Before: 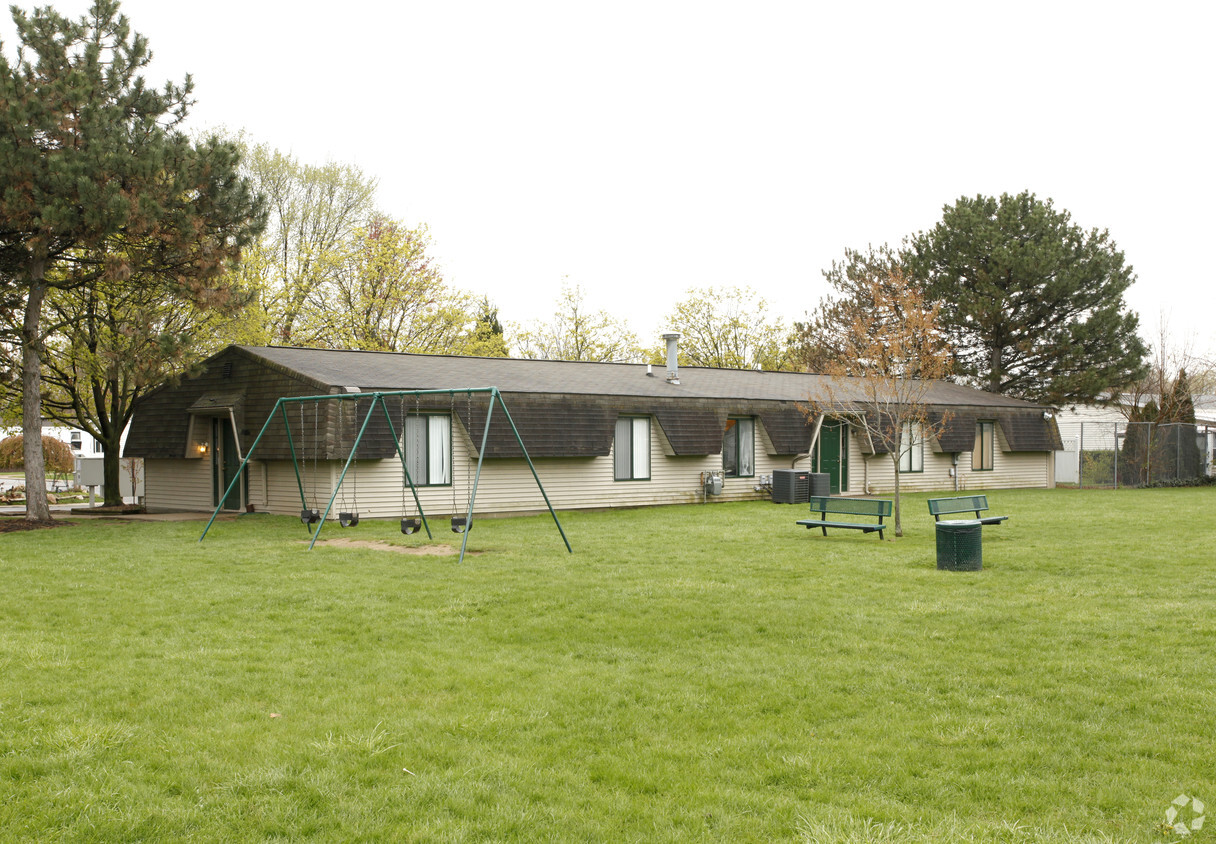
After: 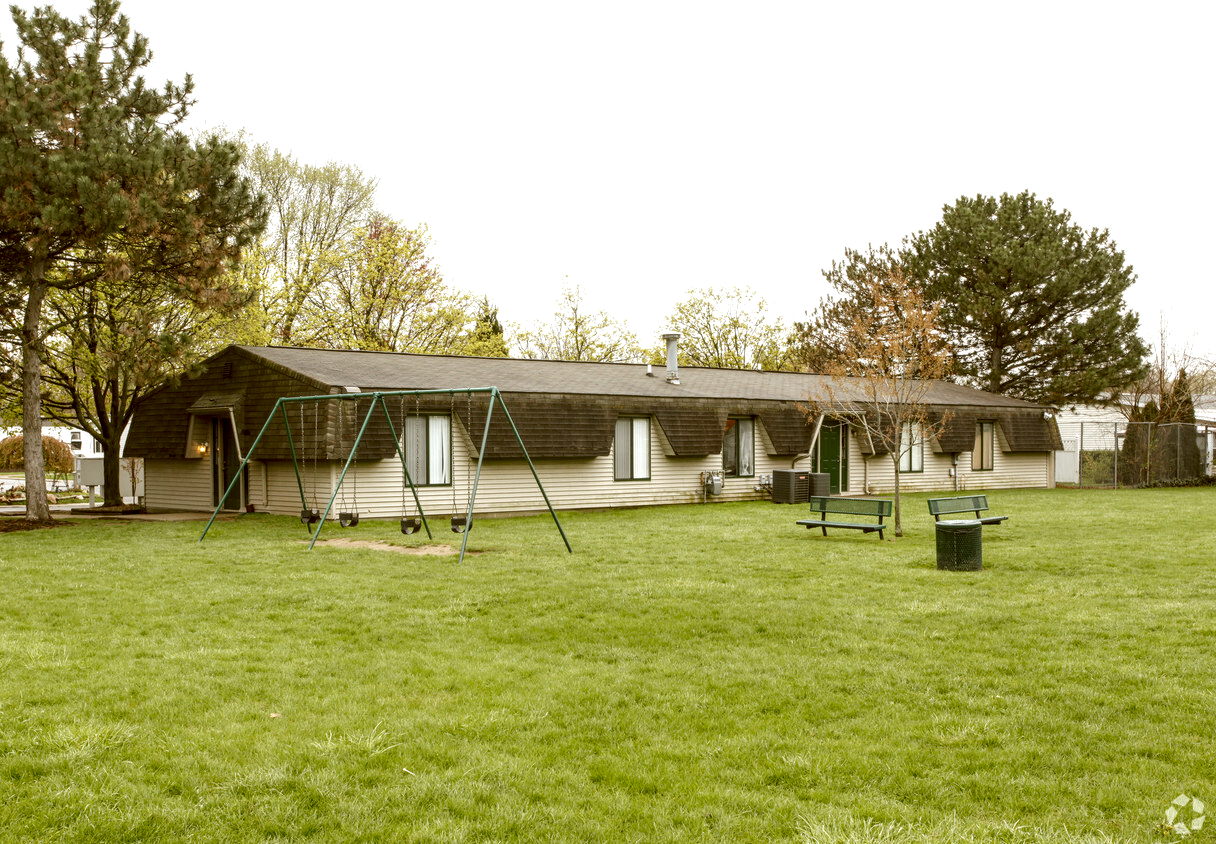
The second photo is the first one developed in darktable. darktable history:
local contrast: highlights 59%, detail 145%
color correction: highlights a* -0.482, highlights b* 0.161, shadows a* 4.66, shadows b* 20.72
